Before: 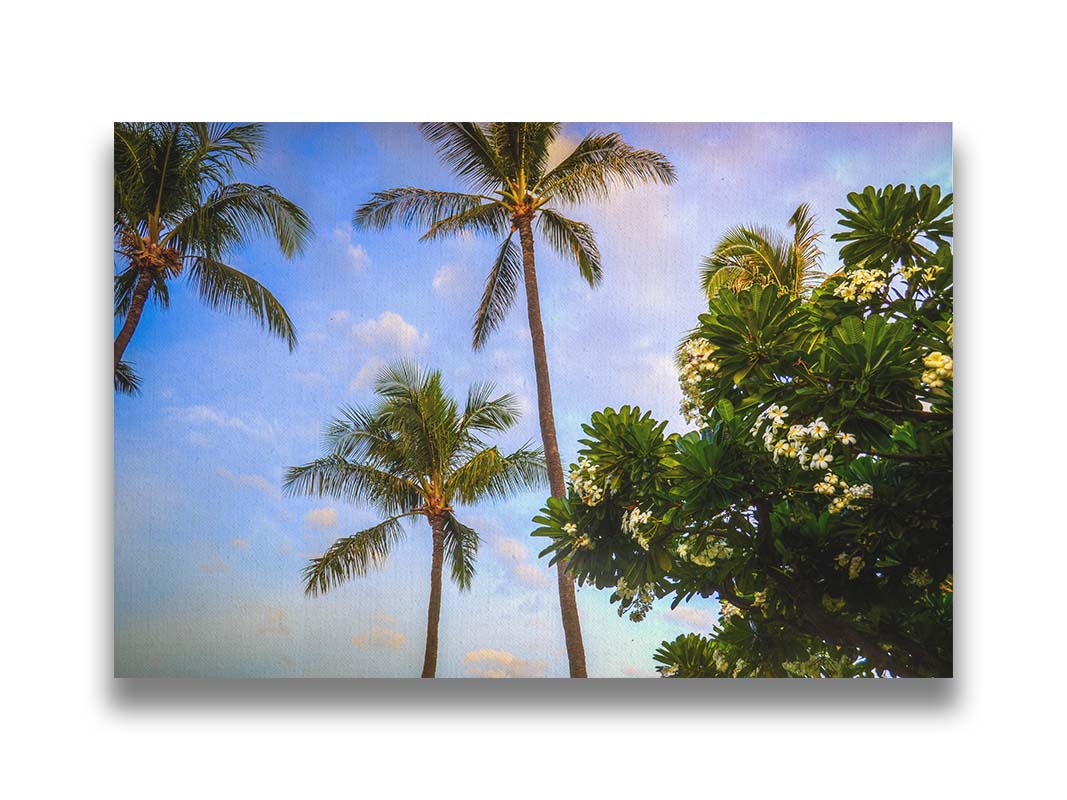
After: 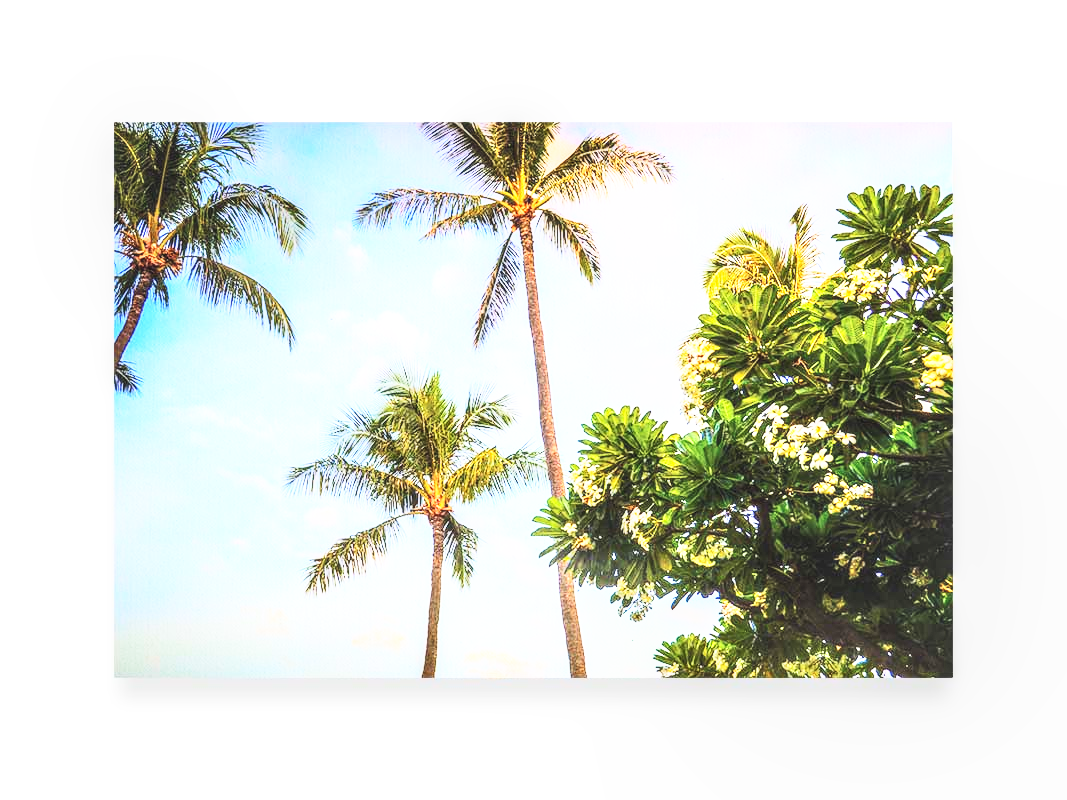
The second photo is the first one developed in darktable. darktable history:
local contrast: detail 130%
contrast brightness saturation: contrast 0.376, brightness 0.541
base curve: curves: ch0 [(0, 0) (0.007, 0.004) (0.027, 0.03) (0.046, 0.07) (0.207, 0.54) (0.442, 0.872) (0.673, 0.972) (1, 1)], preserve colors none
